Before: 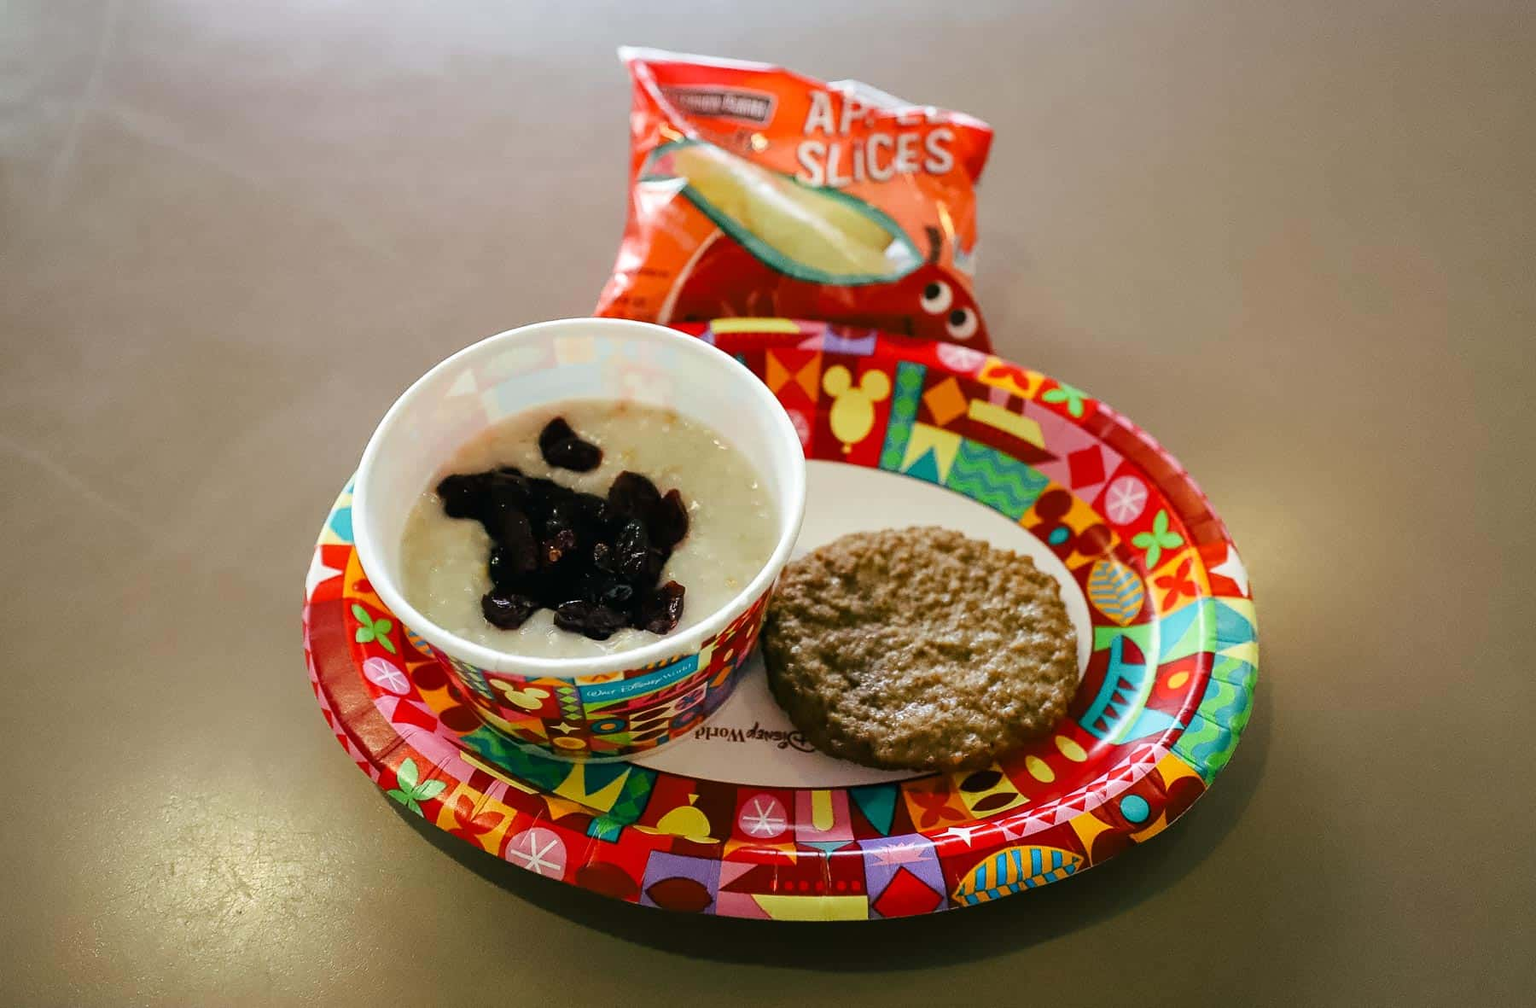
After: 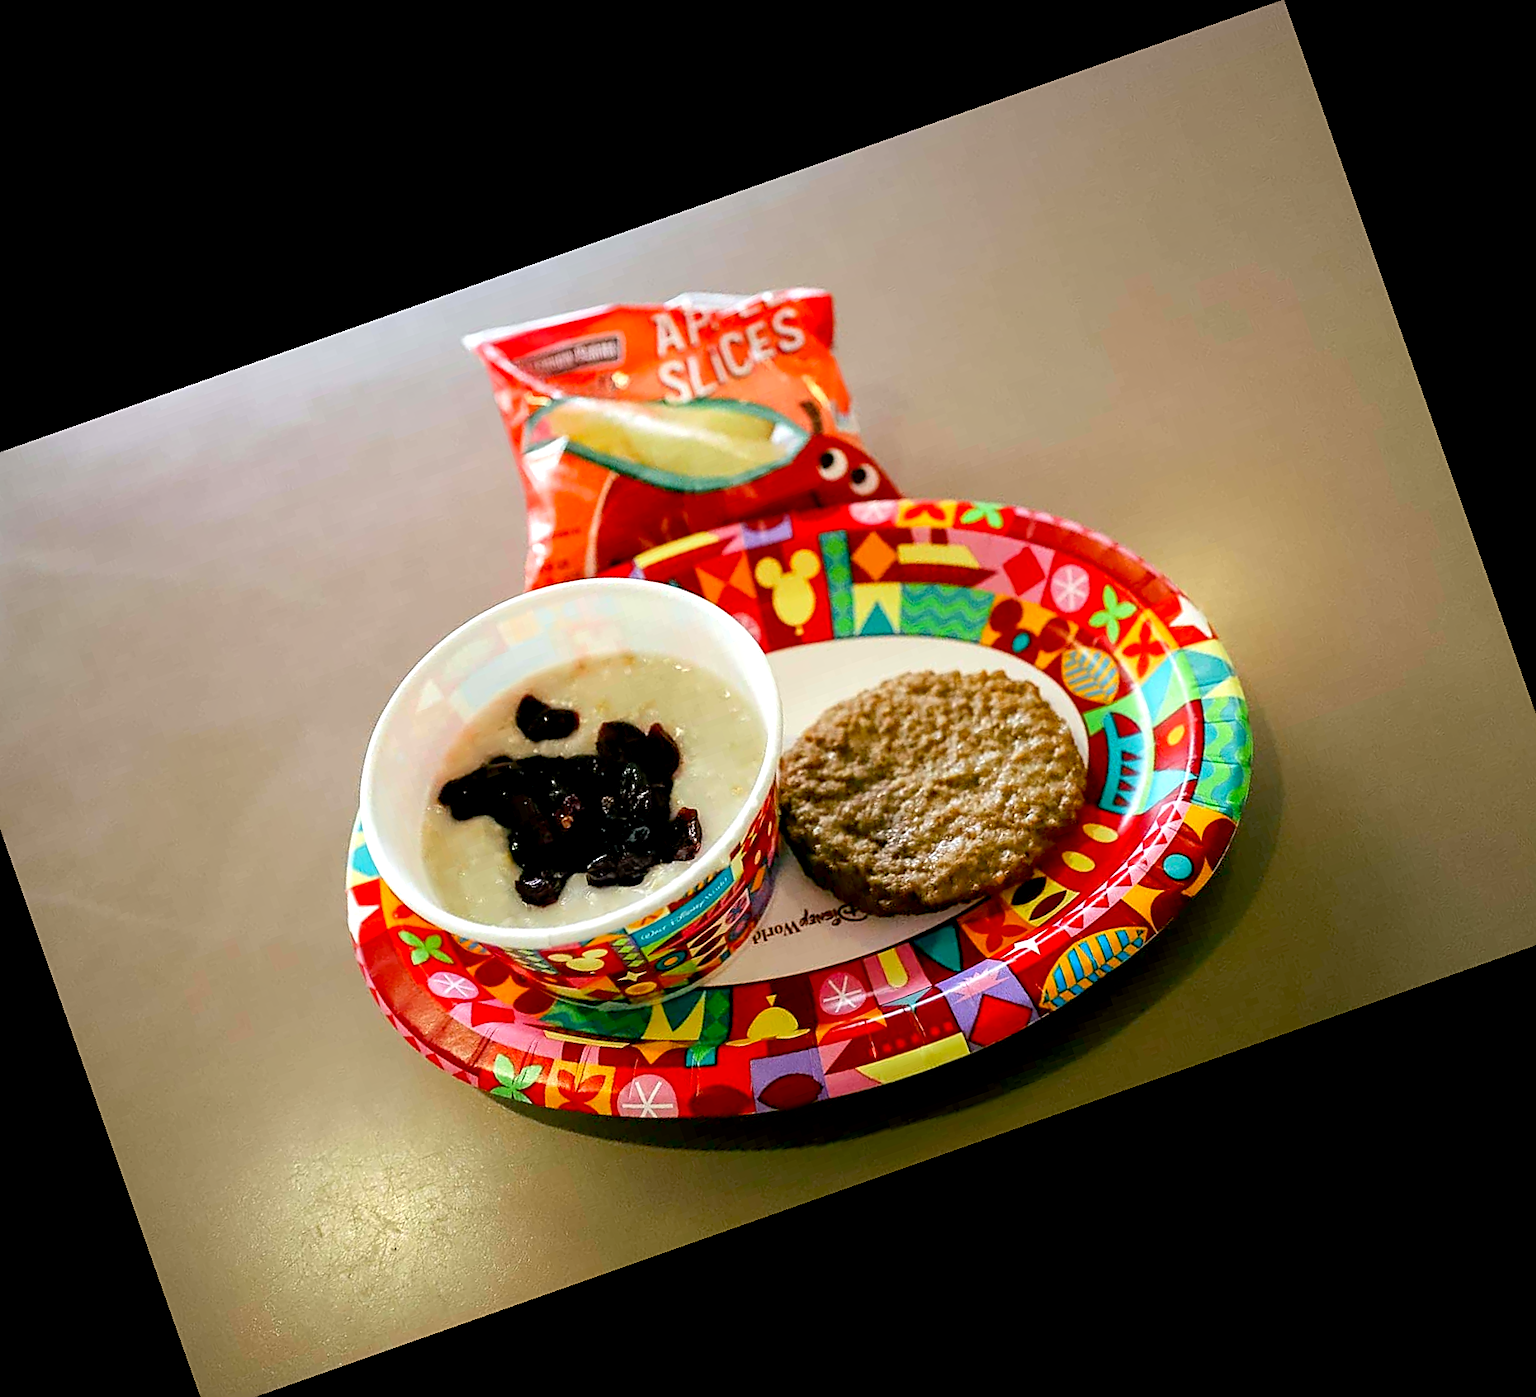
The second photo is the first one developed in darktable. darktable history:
local contrast: highlights 68%, shadows 68%, detail 82%, midtone range 0.325
crop and rotate: angle 19.43°, left 6.812%, right 4.125%, bottom 1.087%
sharpen: on, module defaults
exposure: black level correction 0.012, exposure 0.7 EV, compensate exposure bias true, compensate highlight preservation false
